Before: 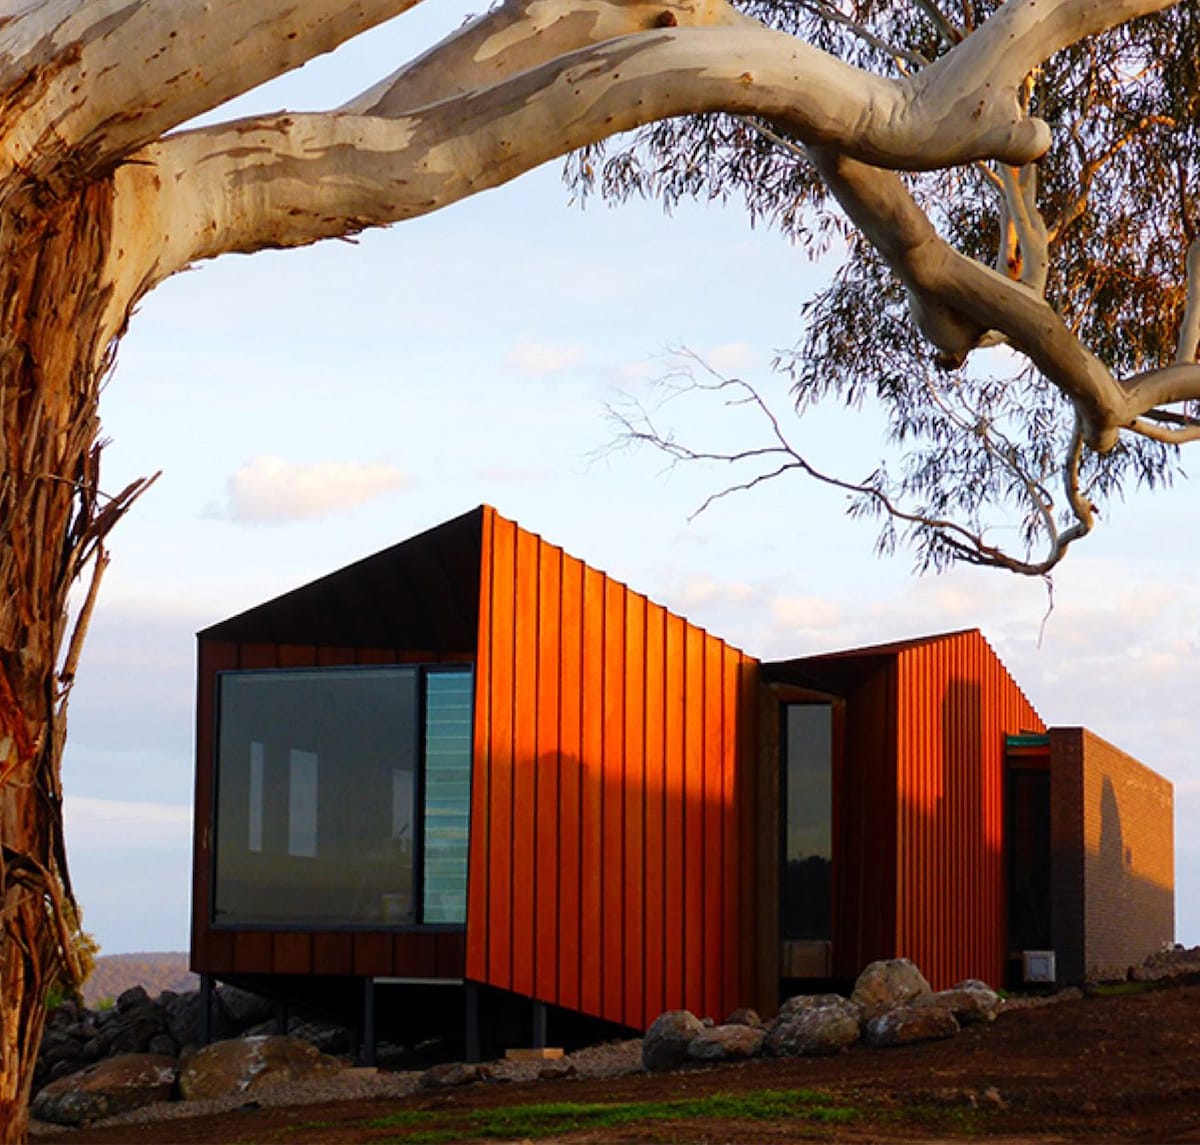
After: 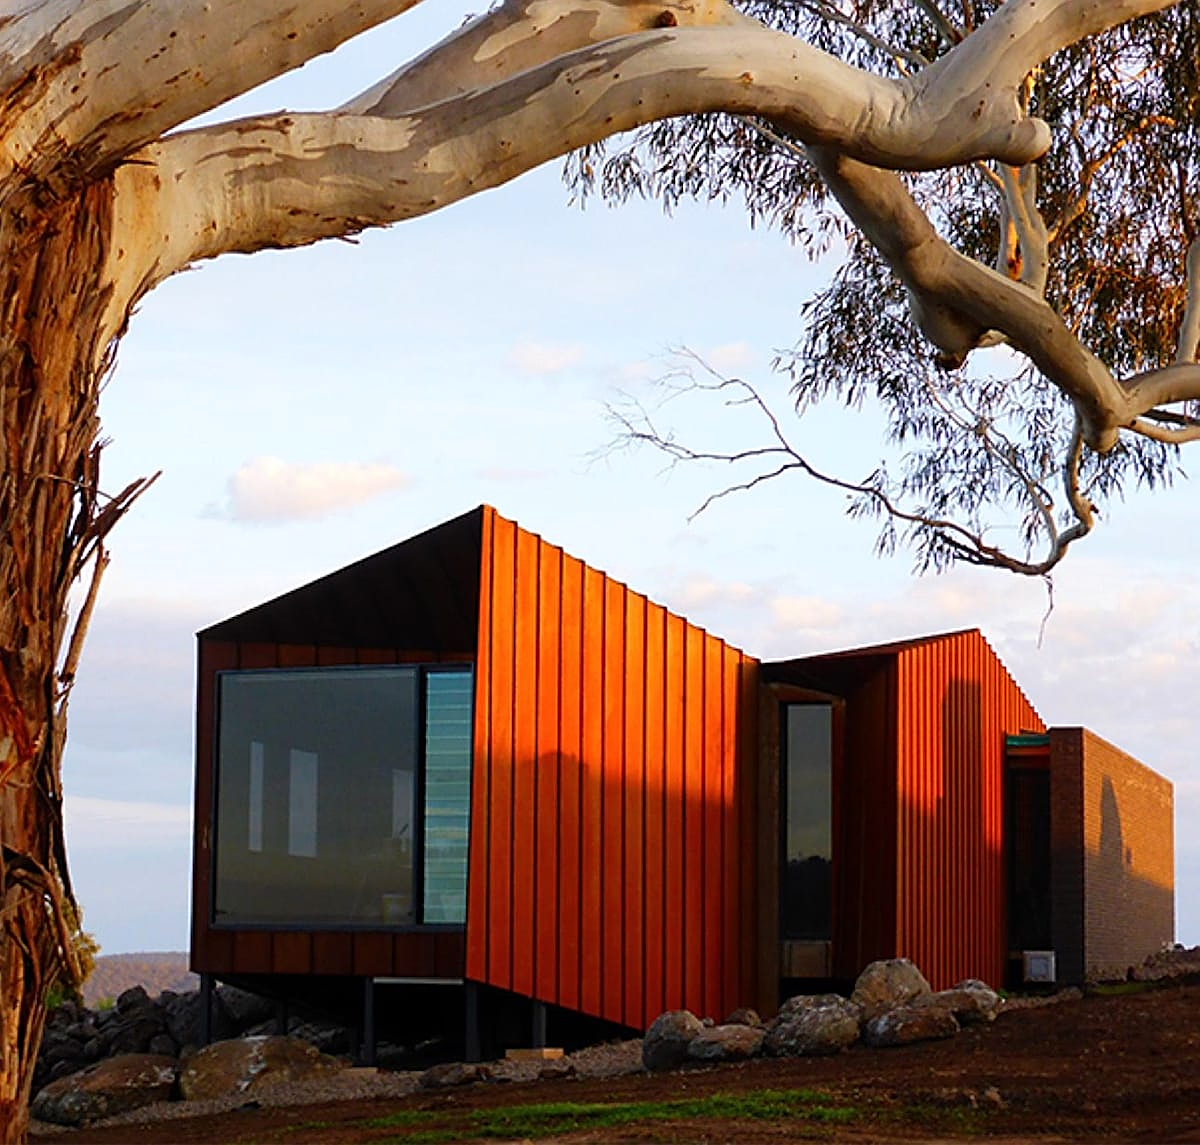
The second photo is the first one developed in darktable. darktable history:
sharpen: on, module defaults
color correction: highlights a* 0.056, highlights b* -0.91
